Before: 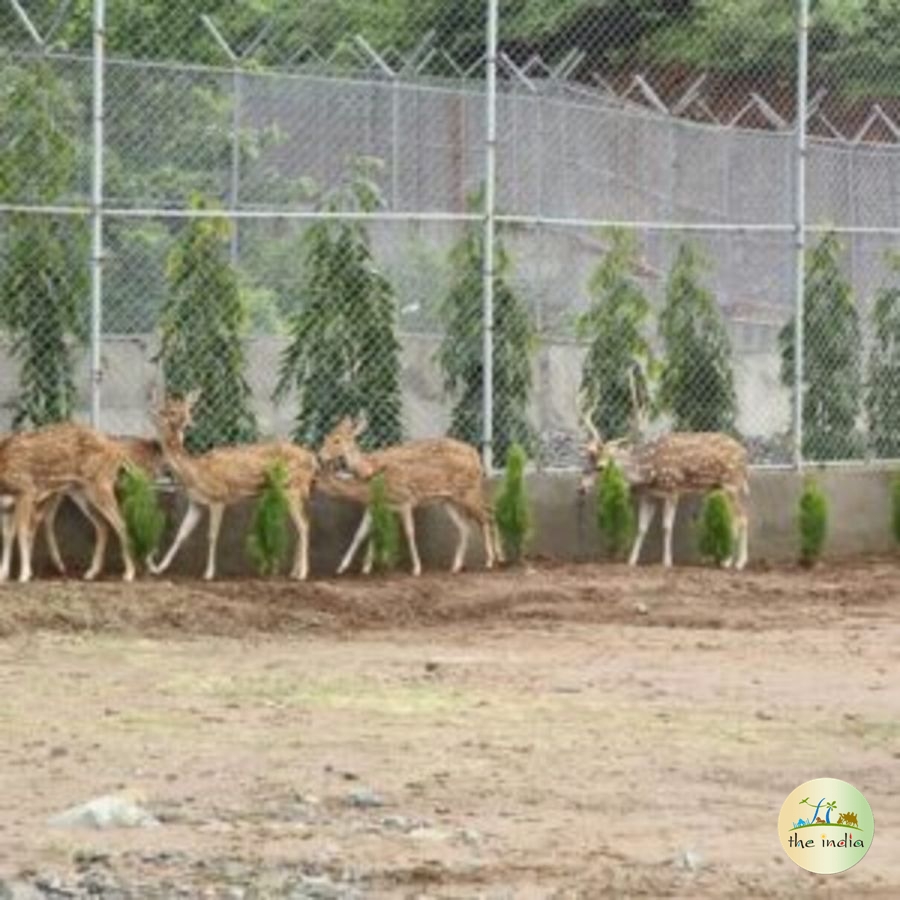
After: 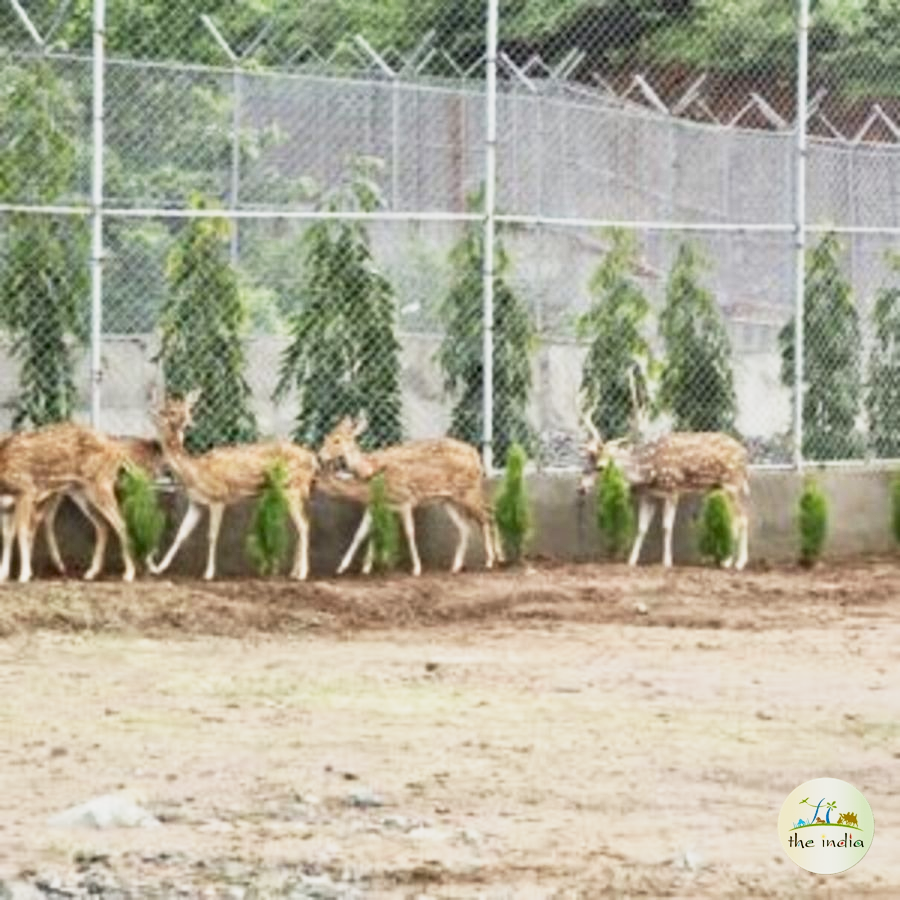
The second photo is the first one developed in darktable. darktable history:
base curve: curves: ch0 [(0, 0) (0.088, 0.125) (0.176, 0.251) (0.354, 0.501) (0.613, 0.749) (1, 0.877)], preserve colors none
contrast equalizer: y [[0.535, 0.543, 0.548, 0.548, 0.542, 0.532], [0.5 ×6], [0.5 ×6], [0 ×6], [0 ×6]]
